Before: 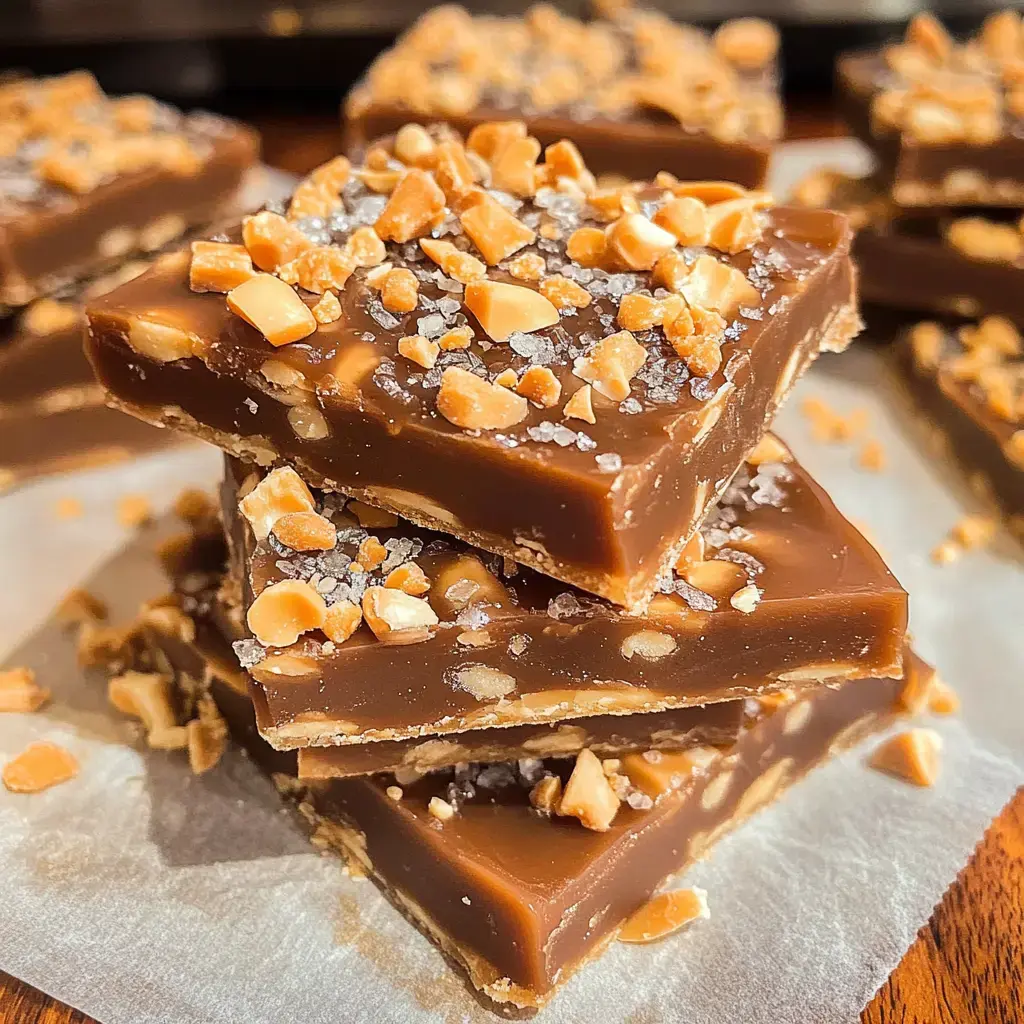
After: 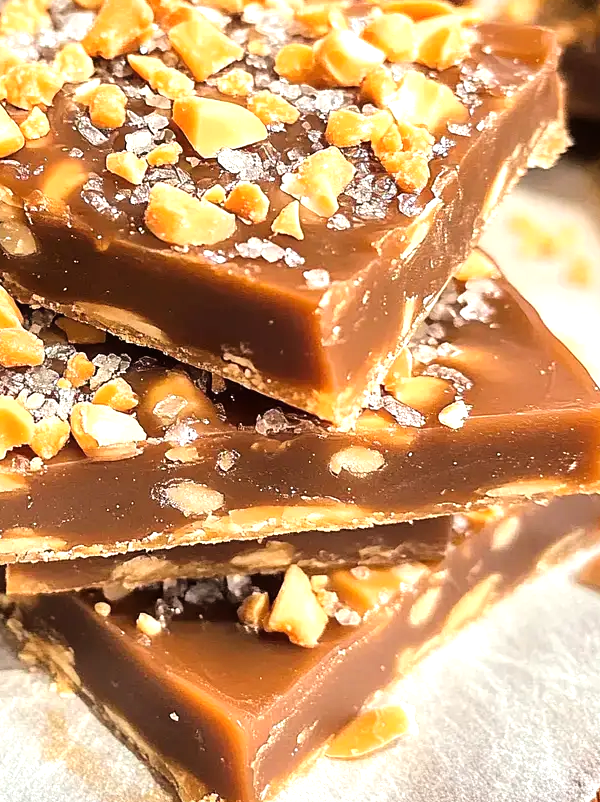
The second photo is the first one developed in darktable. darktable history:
crop and rotate: left 28.563%, top 18%, right 12.754%, bottom 3.622%
tone equalizer: -8 EV -0.727 EV, -7 EV -0.69 EV, -6 EV -0.61 EV, -5 EV -0.42 EV, -3 EV 0.374 EV, -2 EV 0.6 EV, -1 EV 0.695 EV, +0 EV 0.74 EV
color zones: curves: ch0 [(0, 0.497) (0.143, 0.5) (0.286, 0.5) (0.429, 0.483) (0.571, 0.116) (0.714, -0.006) (0.857, 0.28) (1, 0.497)]
